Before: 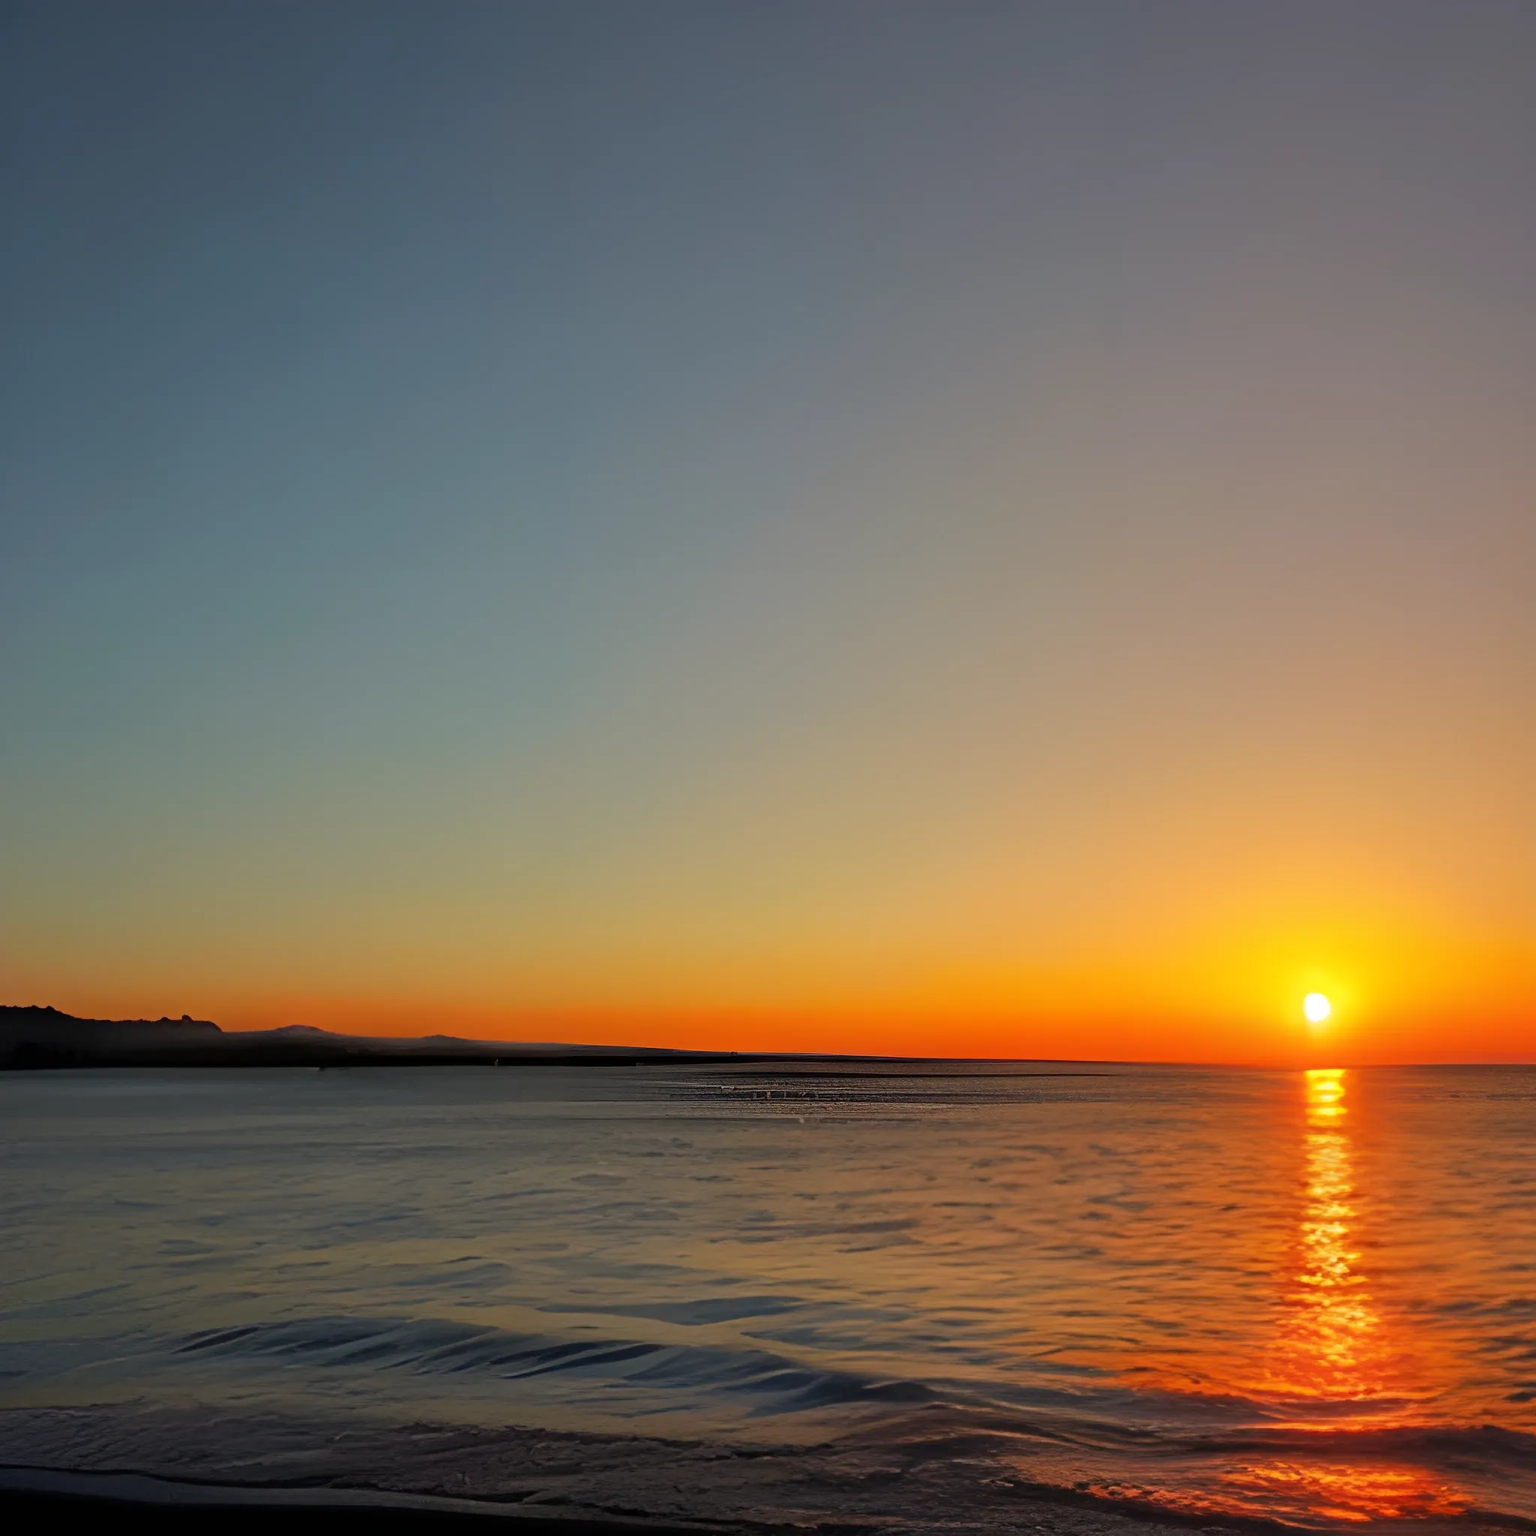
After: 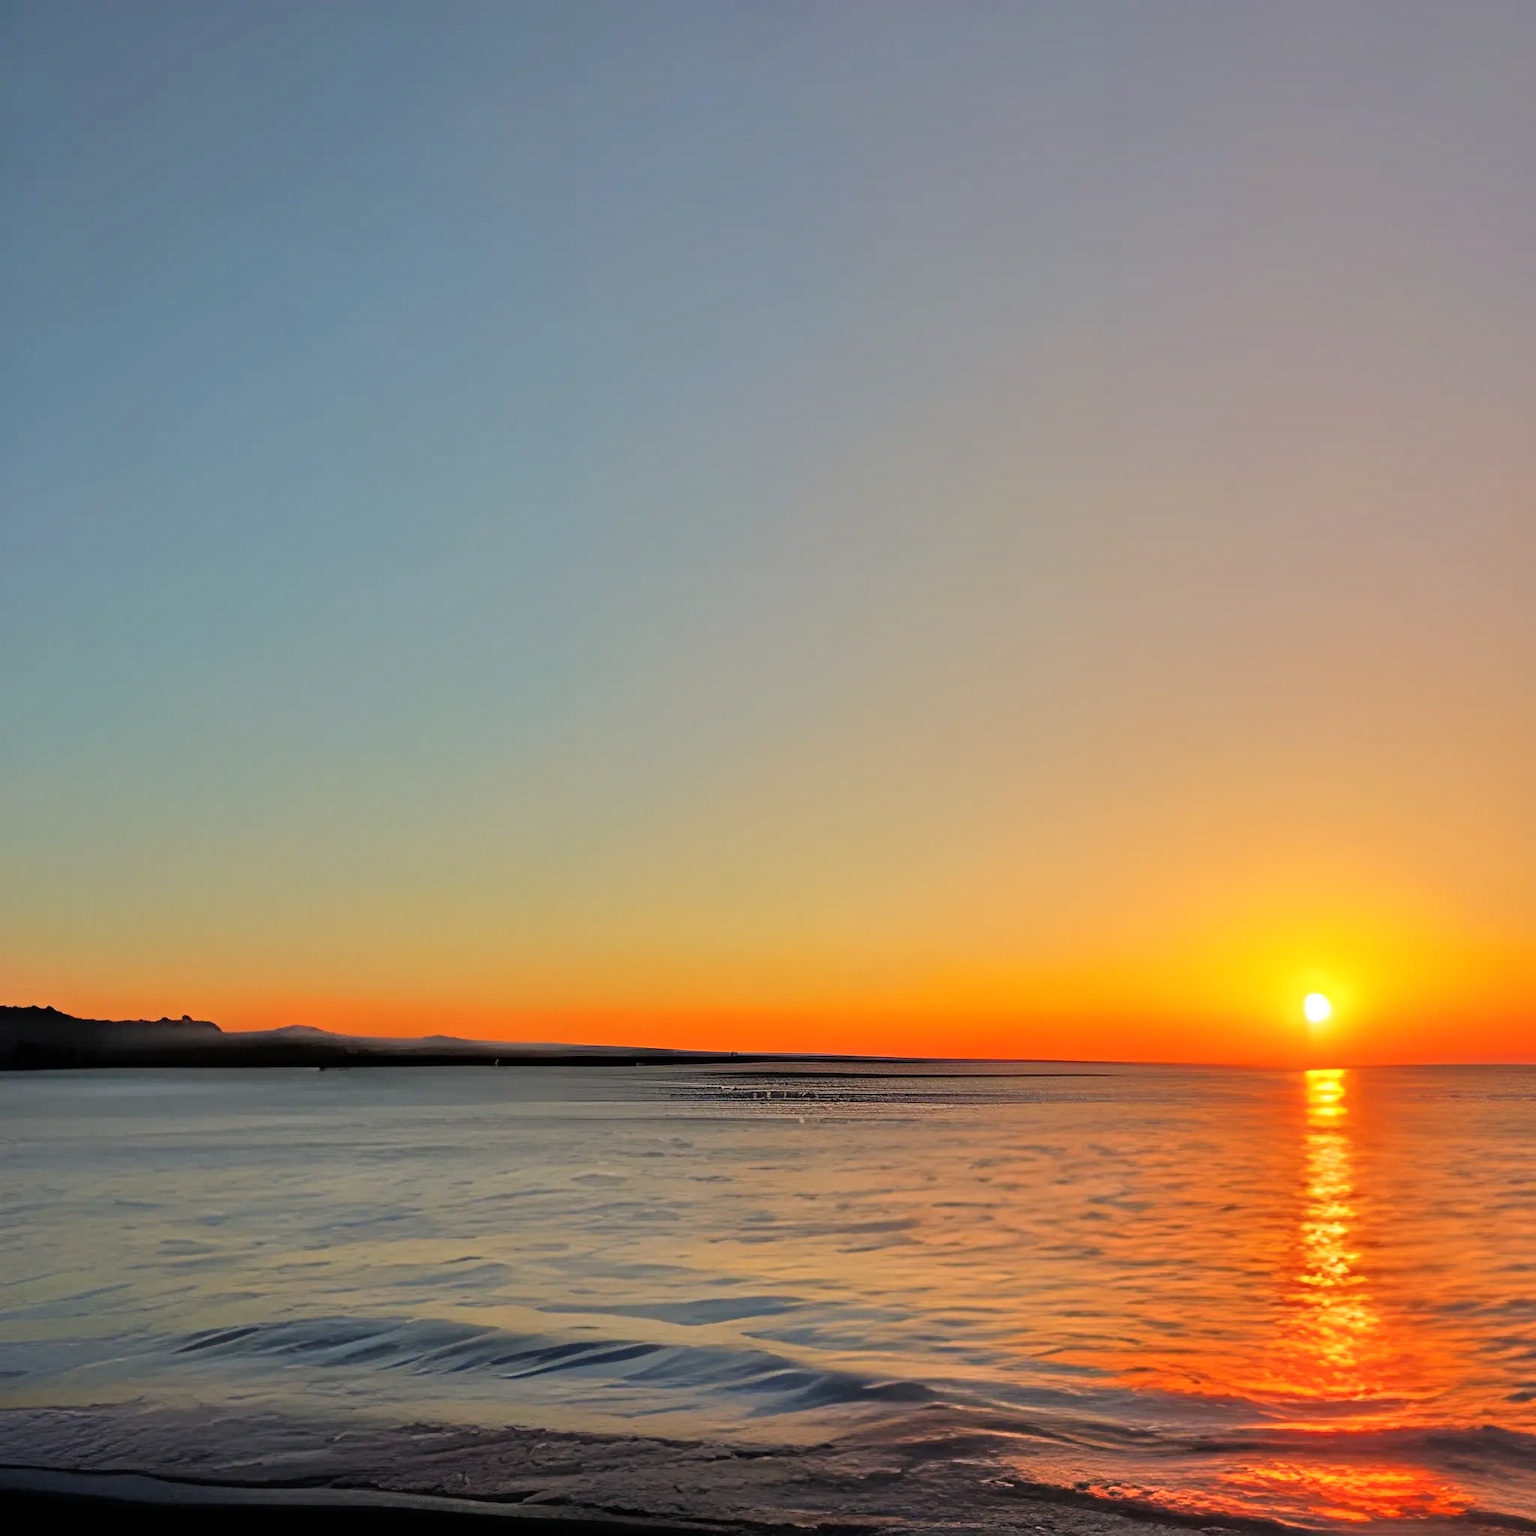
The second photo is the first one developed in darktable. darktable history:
tone equalizer: -7 EV 0.15 EV, -6 EV 0.6 EV, -5 EV 1.15 EV, -4 EV 1.33 EV, -3 EV 1.15 EV, -2 EV 0.6 EV, -1 EV 0.15 EV, mask exposure compensation -0.5 EV
white balance: red 1, blue 1
